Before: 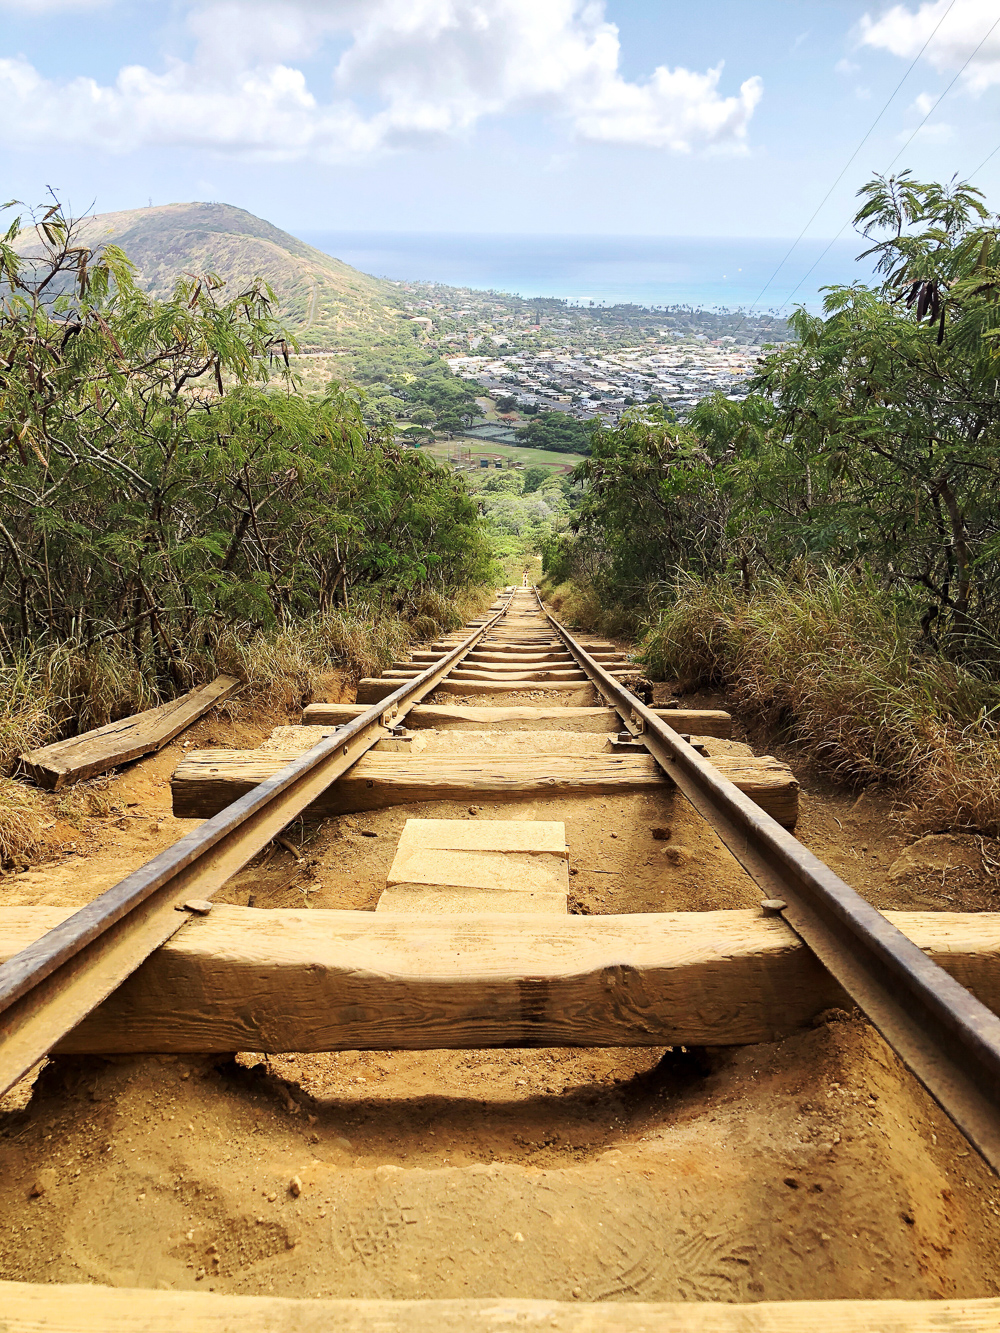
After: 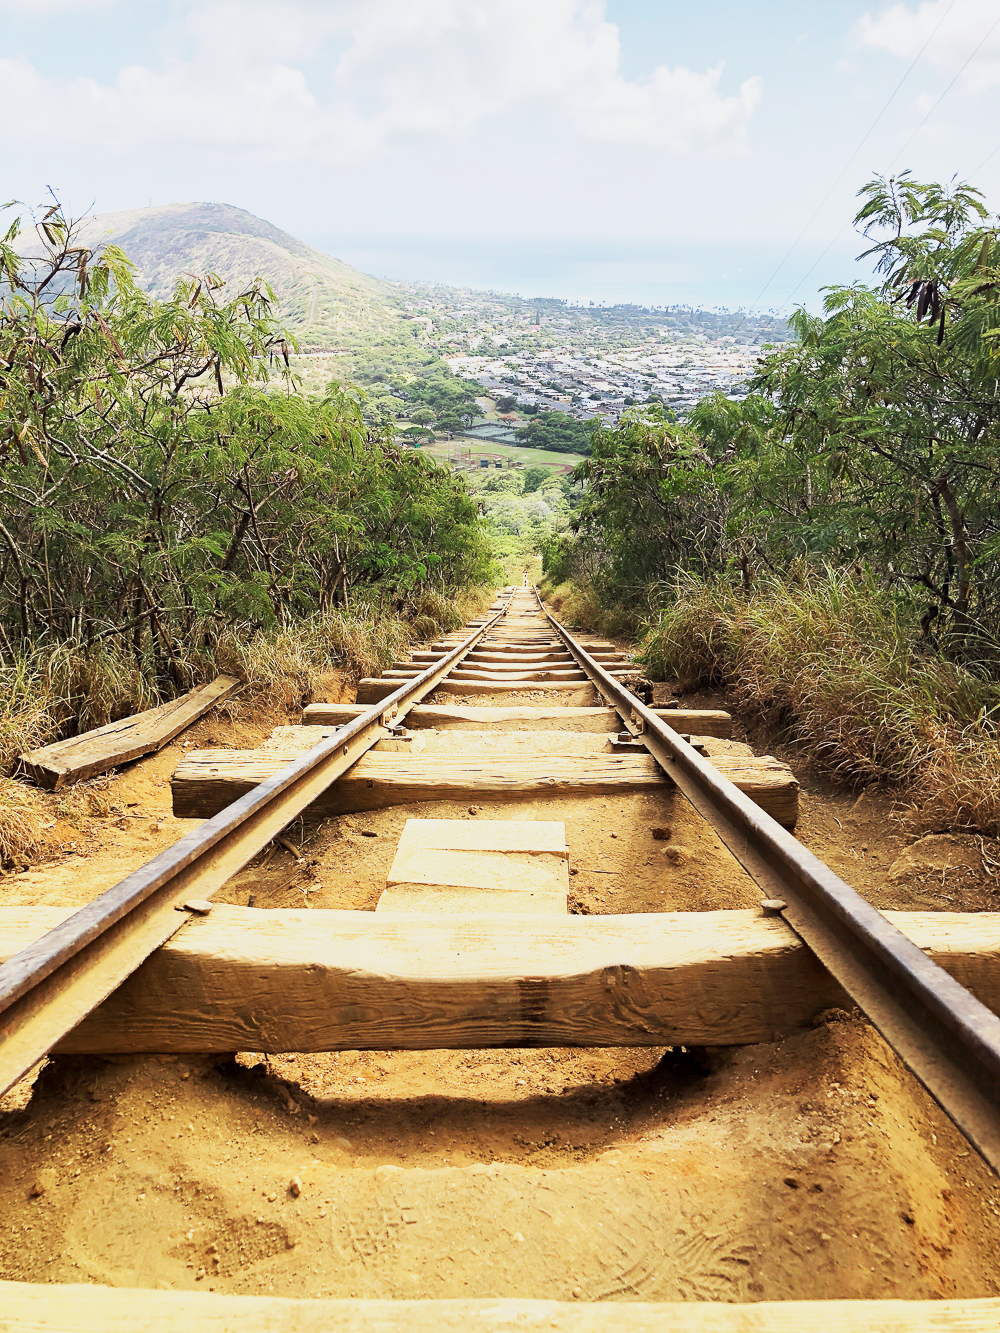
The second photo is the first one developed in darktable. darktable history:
white balance: red 0.988, blue 1.017
base curve: curves: ch0 [(0, 0) (0.088, 0.125) (0.176, 0.251) (0.354, 0.501) (0.613, 0.749) (1, 0.877)], preserve colors none
